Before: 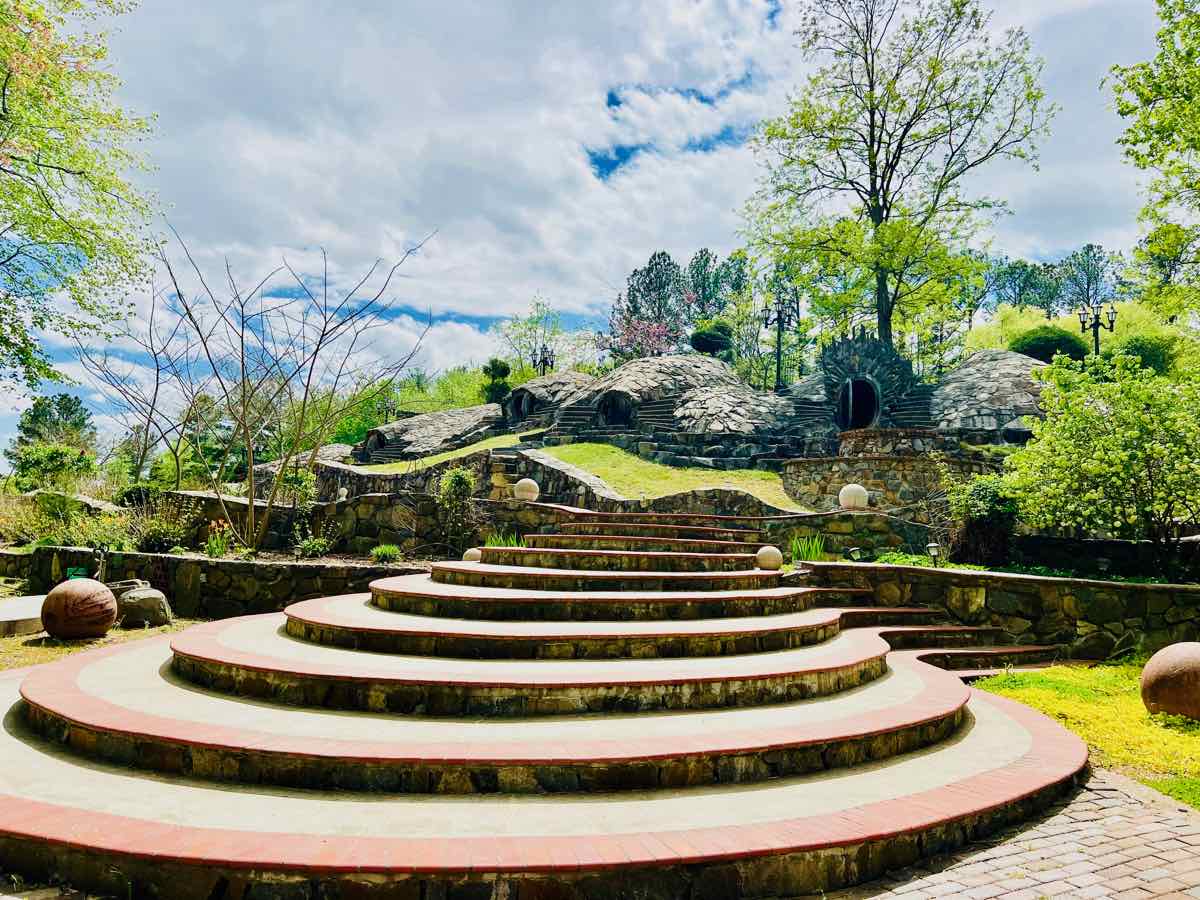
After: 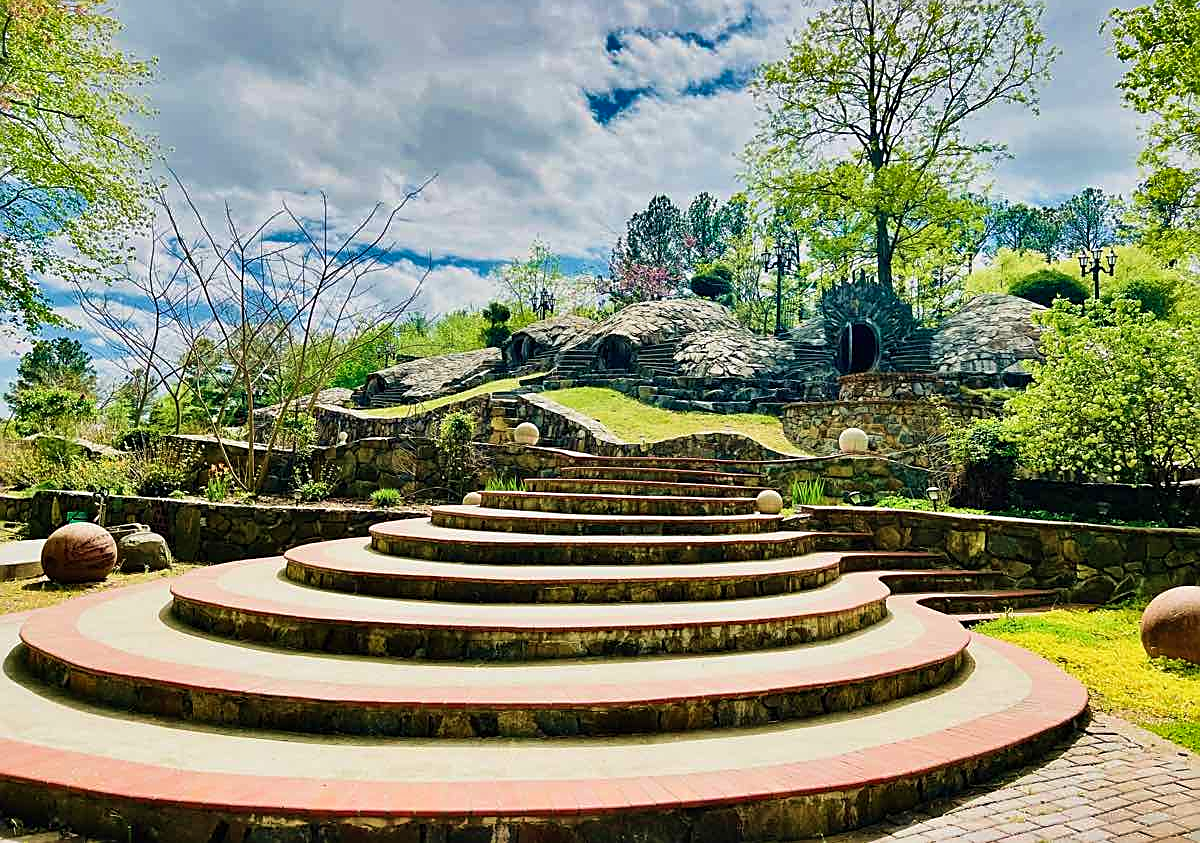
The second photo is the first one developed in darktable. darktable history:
crop and rotate: top 6.25%
sharpen: amount 0.55
velvia: on, module defaults
shadows and highlights: shadows 75, highlights -60.85, soften with gaussian
white balance: red 1.009, blue 0.985
